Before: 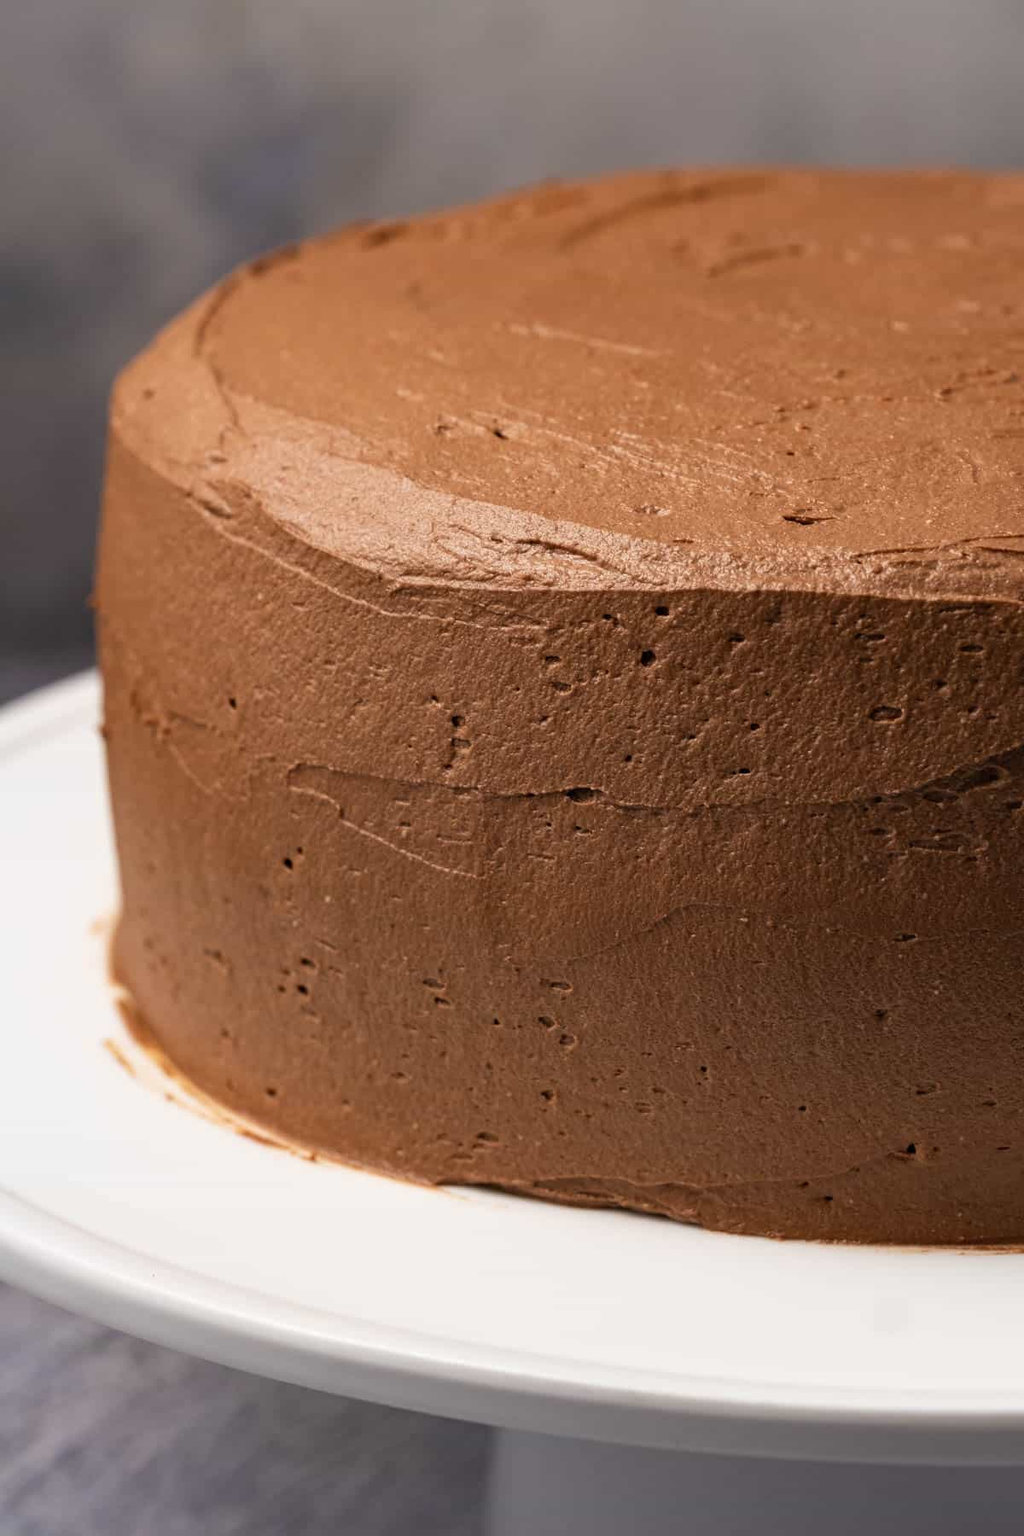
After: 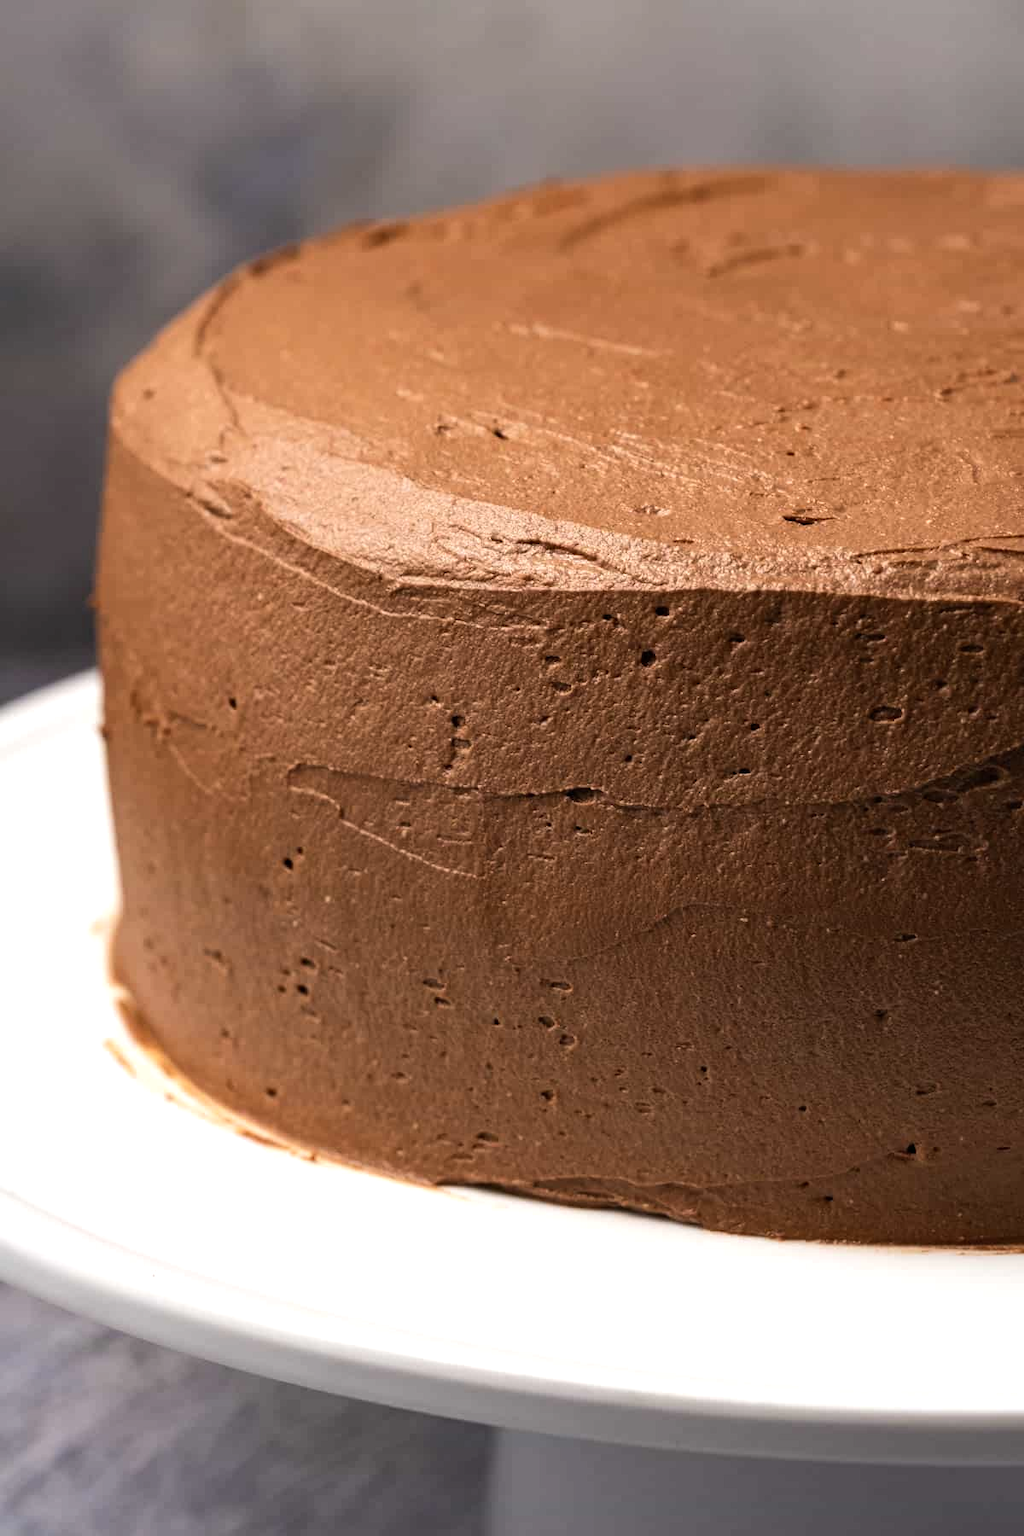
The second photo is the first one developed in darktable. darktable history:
tone equalizer: -8 EV -0.427 EV, -7 EV -0.381 EV, -6 EV -0.35 EV, -5 EV -0.212 EV, -3 EV 0.233 EV, -2 EV 0.335 EV, -1 EV 0.371 EV, +0 EV 0.423 EV, edges refinement/feathering 500, mask exposure compensation -1.57 EV, preserve details no
